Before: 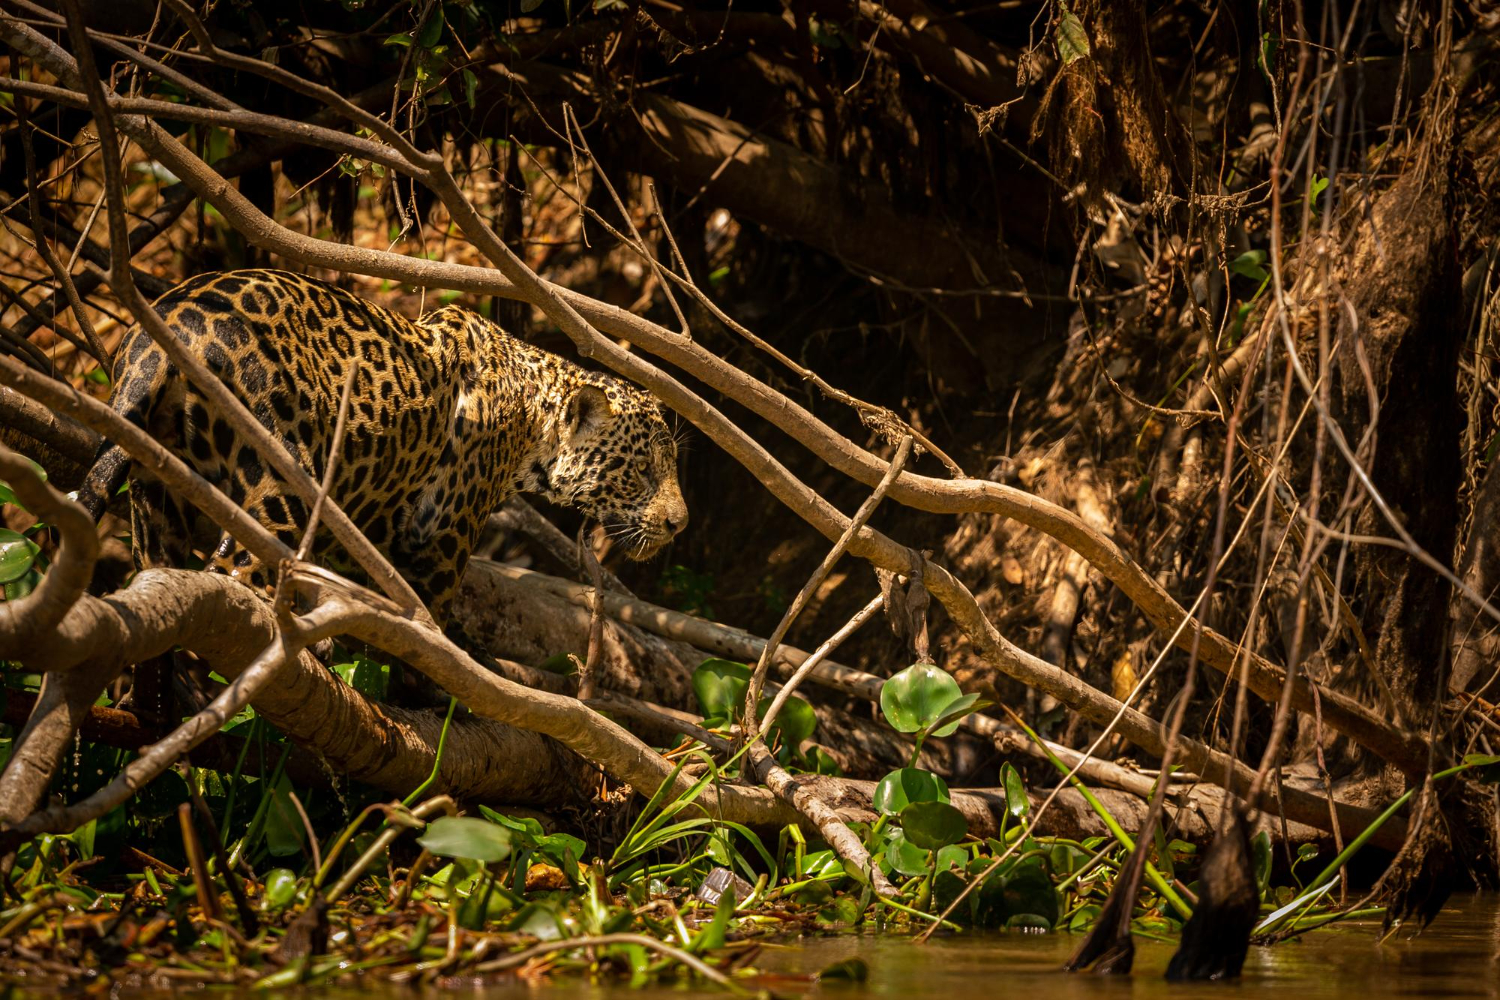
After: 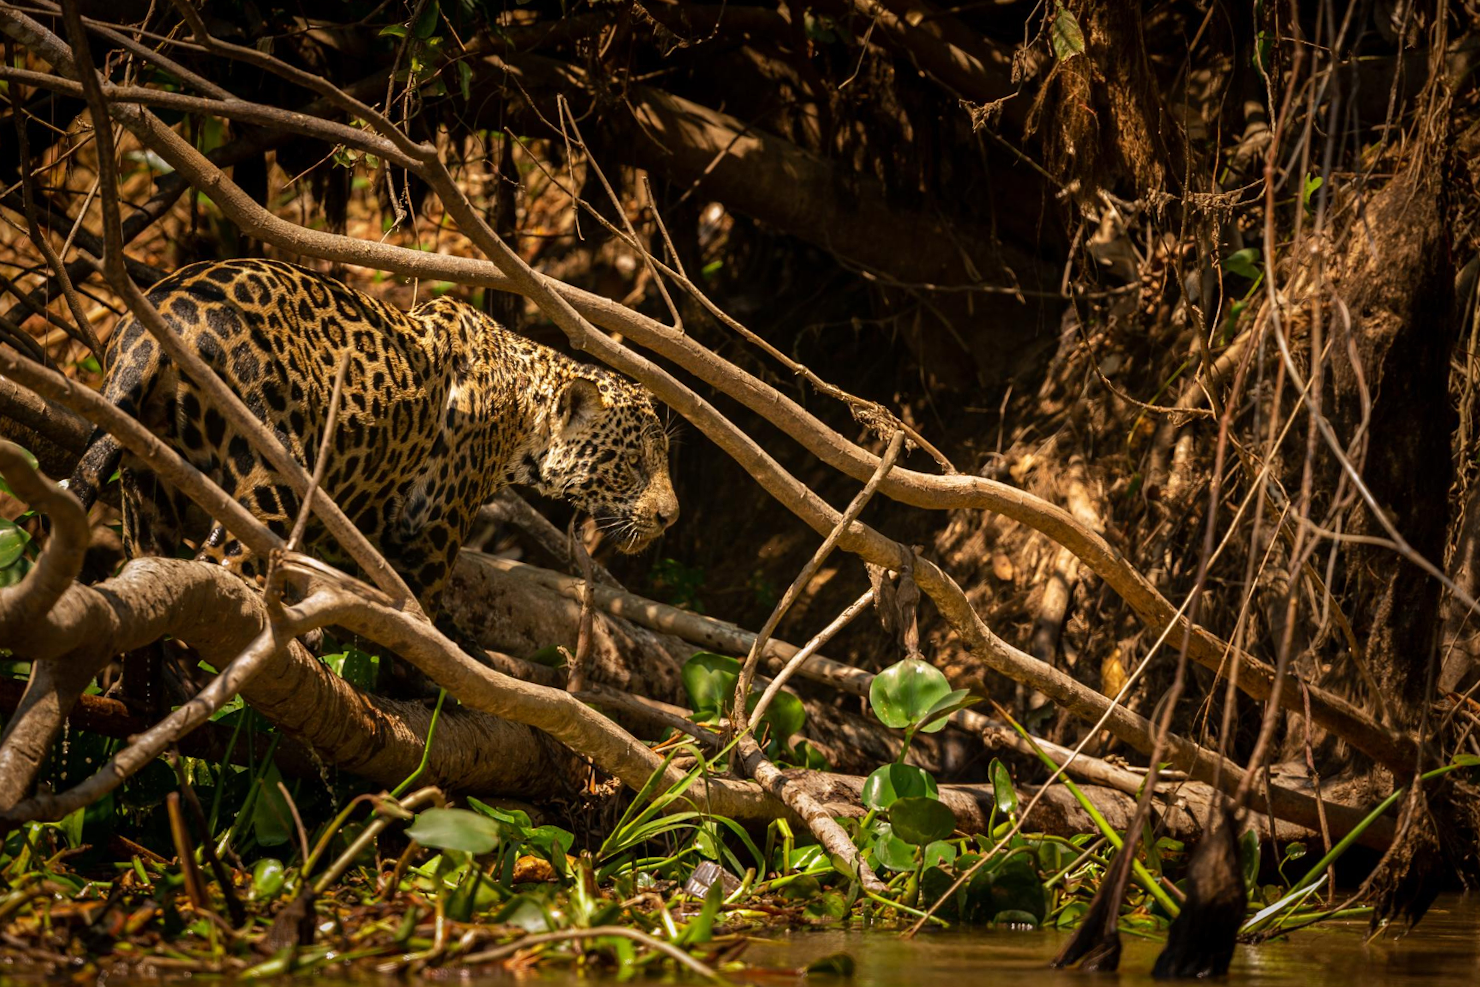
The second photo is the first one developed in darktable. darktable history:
color zones: curves: ch0 [(0, 0.5) (0.143, 0.5) (0.286, 0.5) (0.429, 0.495) (0.571, 0.437) (0.714, 0.44) (0.857, 0.496) (1, 0.5)]
crop and rotate: angle -0.5°
